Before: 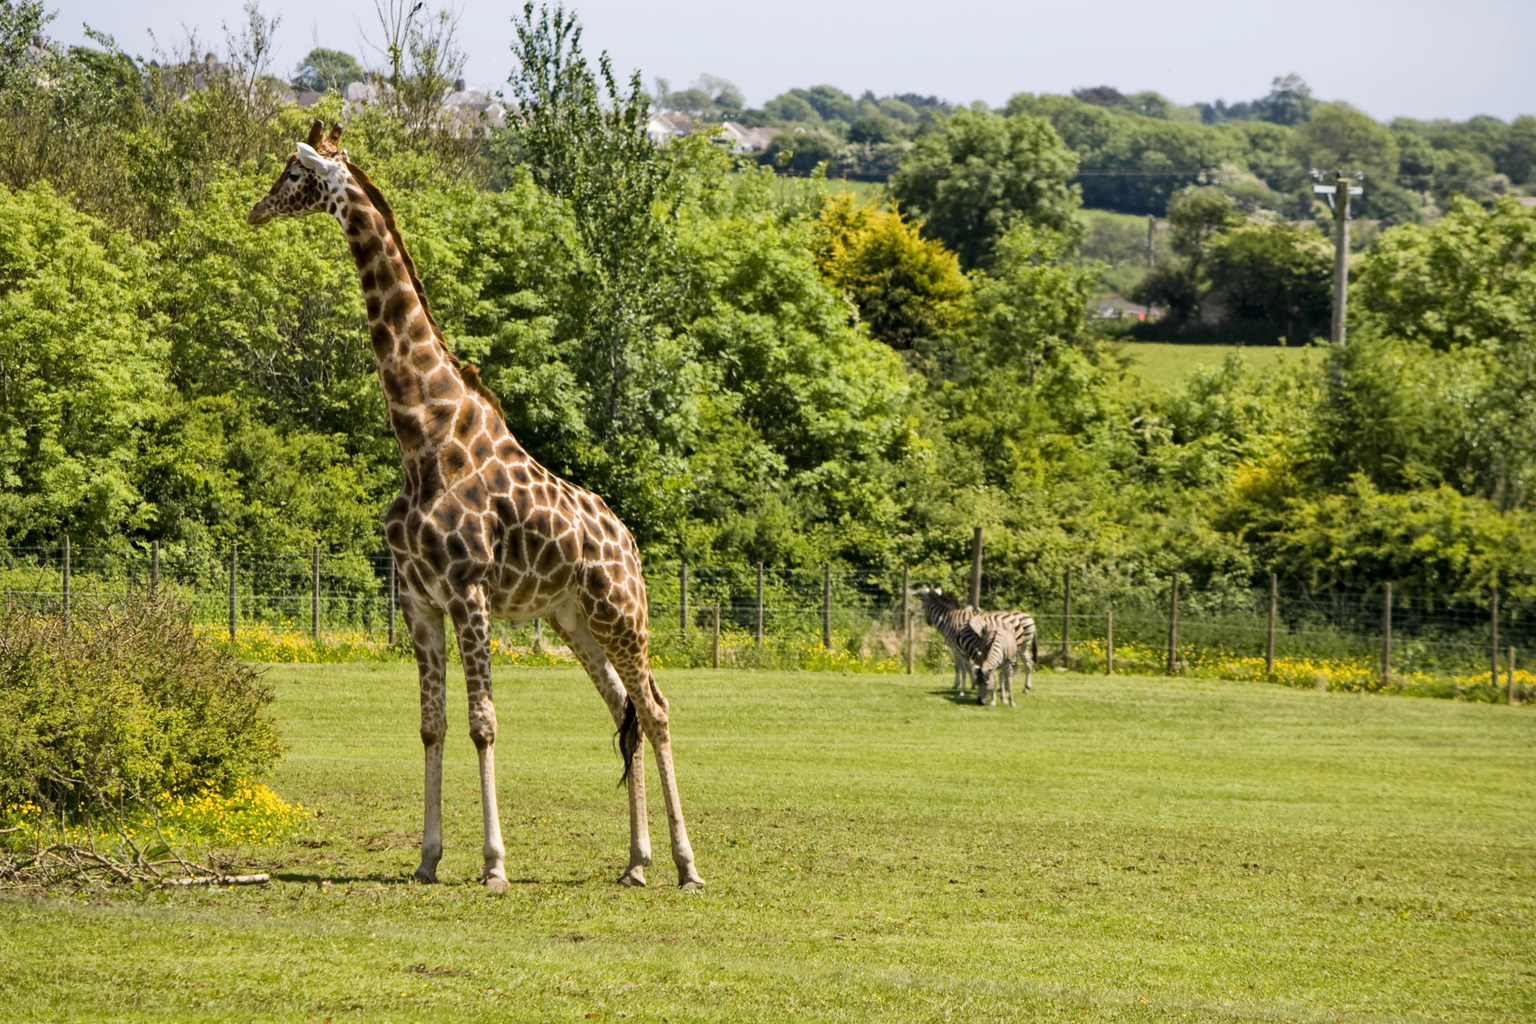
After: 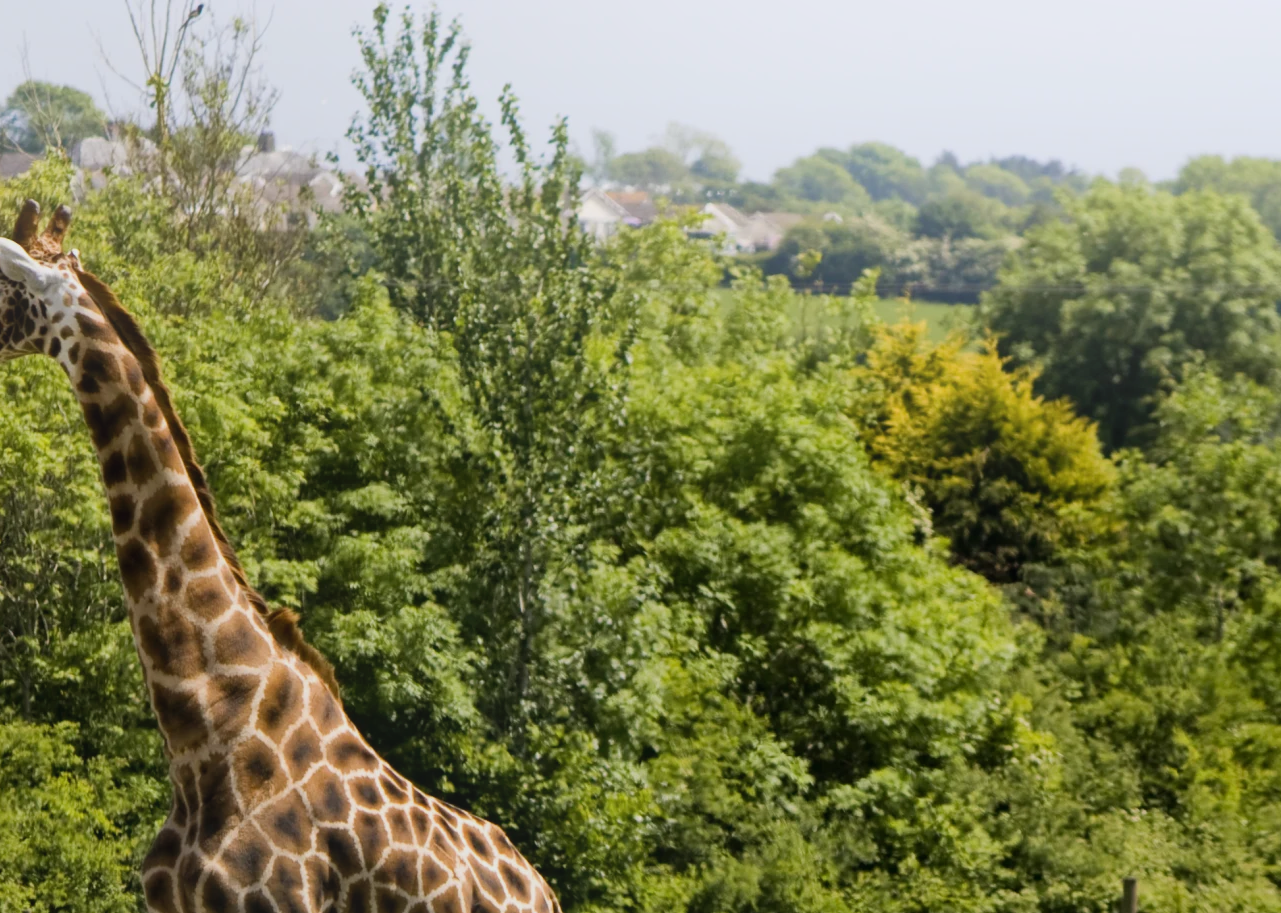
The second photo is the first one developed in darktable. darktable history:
crop: left 19.556%, right 30.401%, bottom 46.458%
bloom: size 40%
exposure: exposure -0.36 EV, compensate highlight preservation false
